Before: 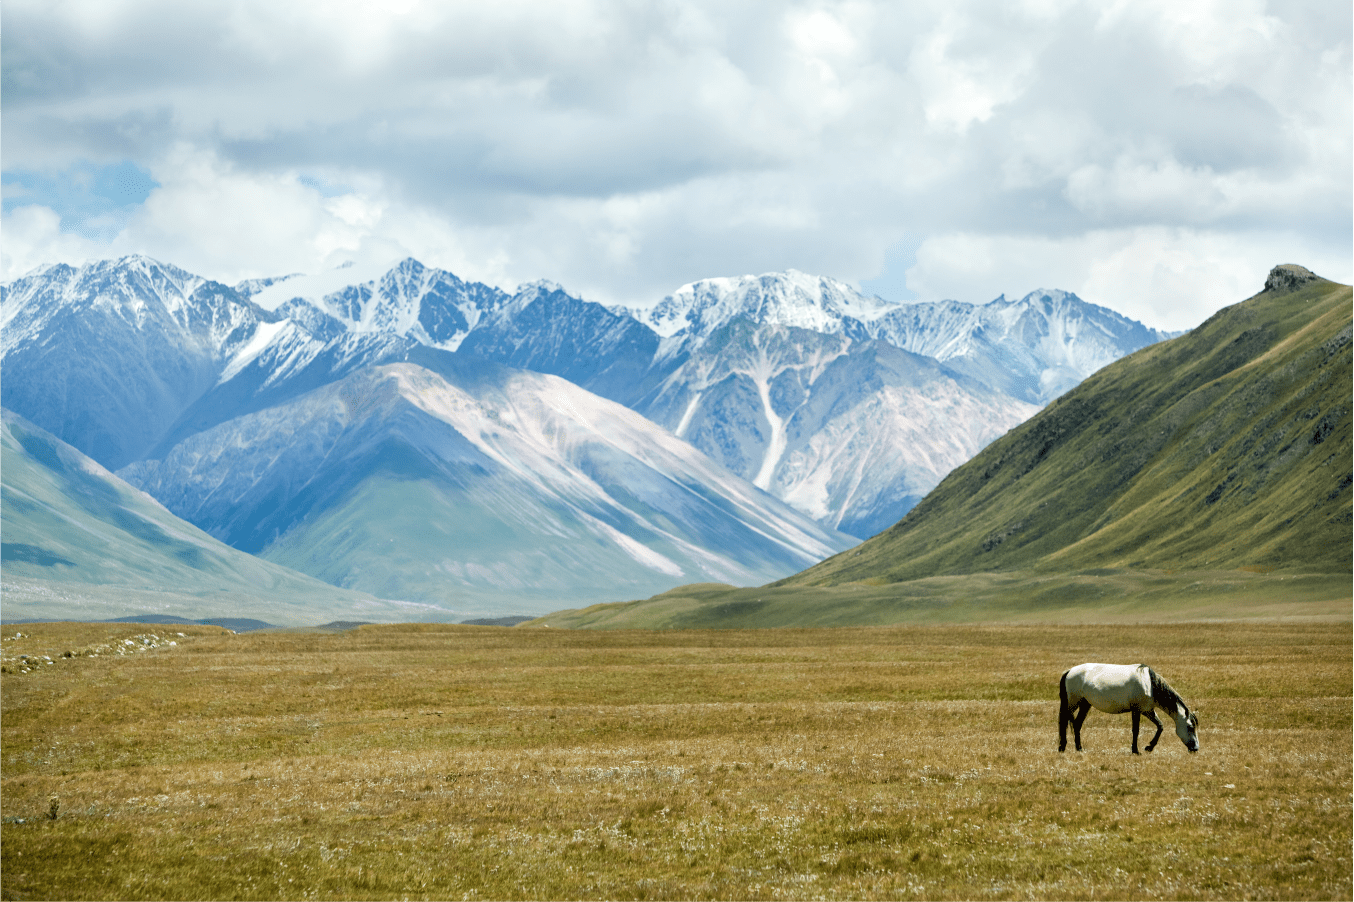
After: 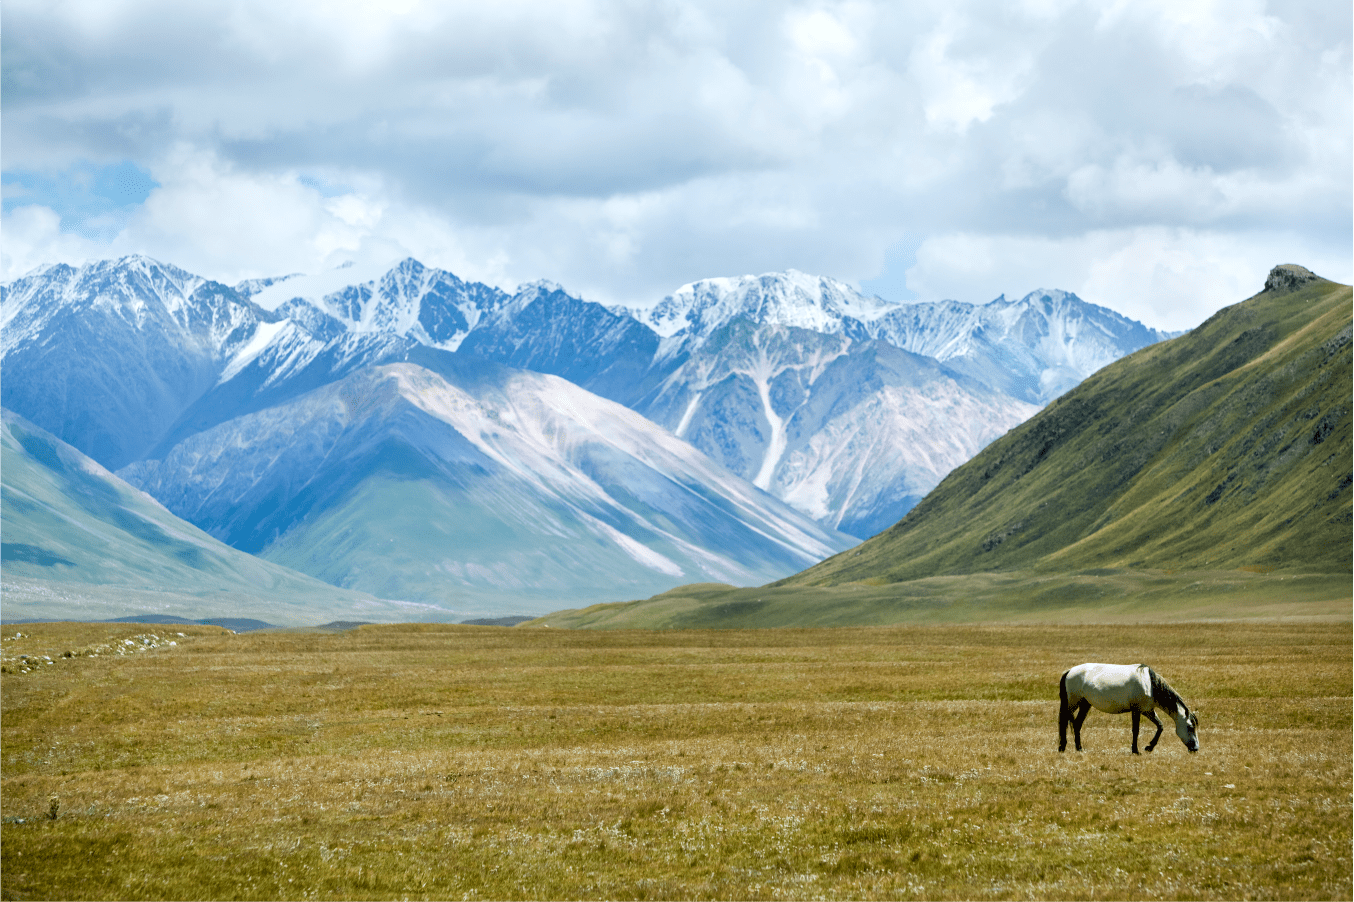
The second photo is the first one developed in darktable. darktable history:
exposure: compensate highlight preservation false
color balance rgb: global vibrance 20%
white balance: red 0.983, blue 1.036
